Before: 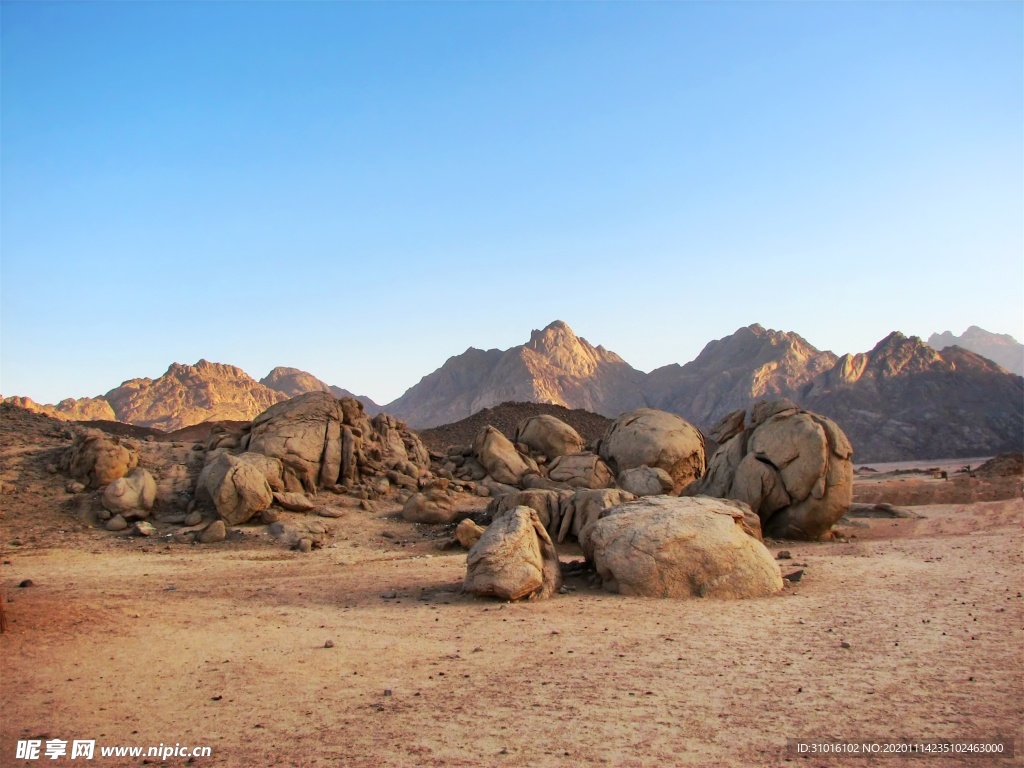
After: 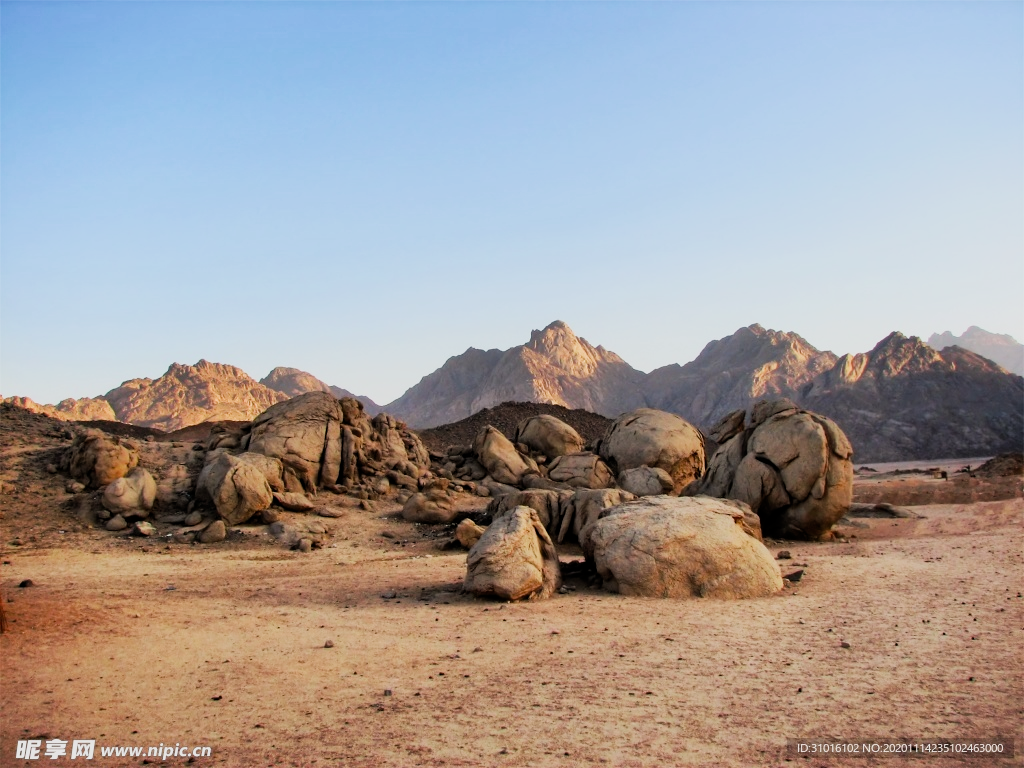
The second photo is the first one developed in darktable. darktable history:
filmic rgb: middle gray luminance 12.49%, black relative exposure -10.19 EV, white relative exposure 3.47 EV, target black luminance 0%, hardness 5.68, latitude 44.91%, contrast 1.22, highlights saturation mix 3.55%, shadows ↔ highlights balance 26.98%, color science v5 (2021), contrast in shadows safe, contrast in highlights safe
